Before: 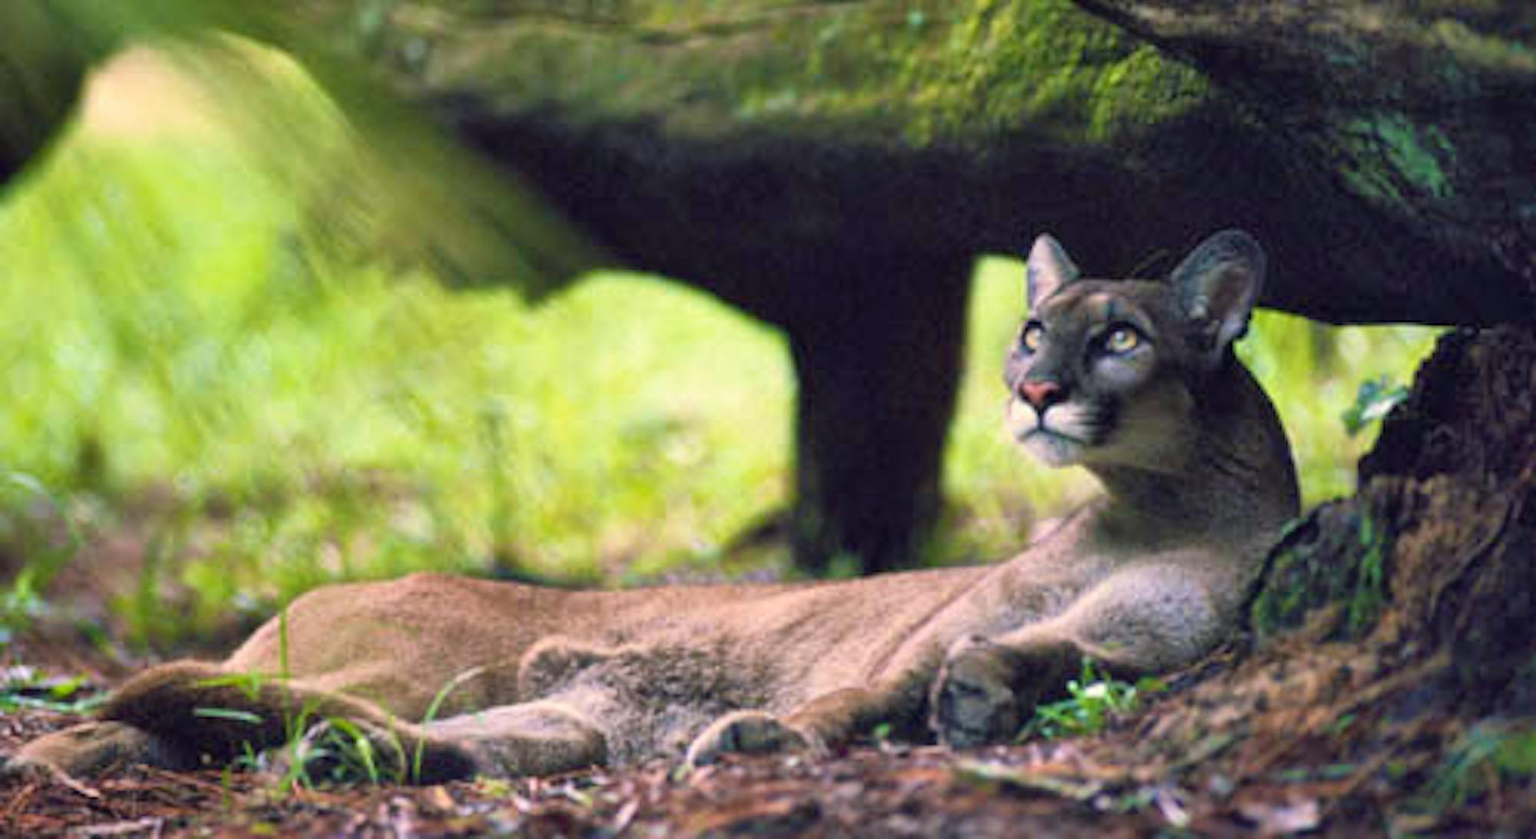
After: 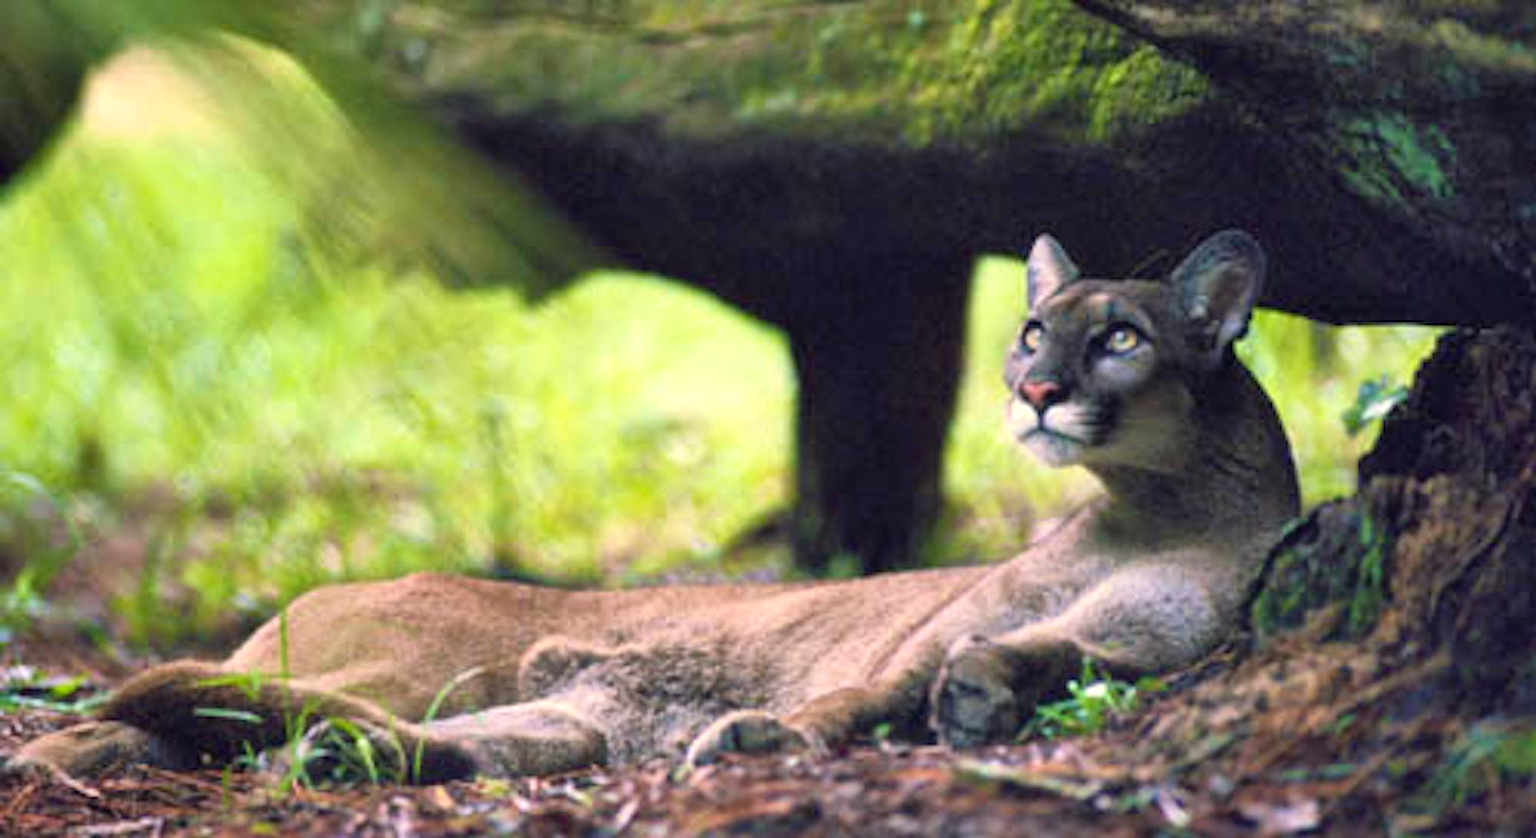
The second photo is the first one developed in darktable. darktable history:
exposure: exposure 0.178 EV, compensate exposure bias true, compensate highlight preservation false
bloom: size 3%, threshold 100%, strength 0%
